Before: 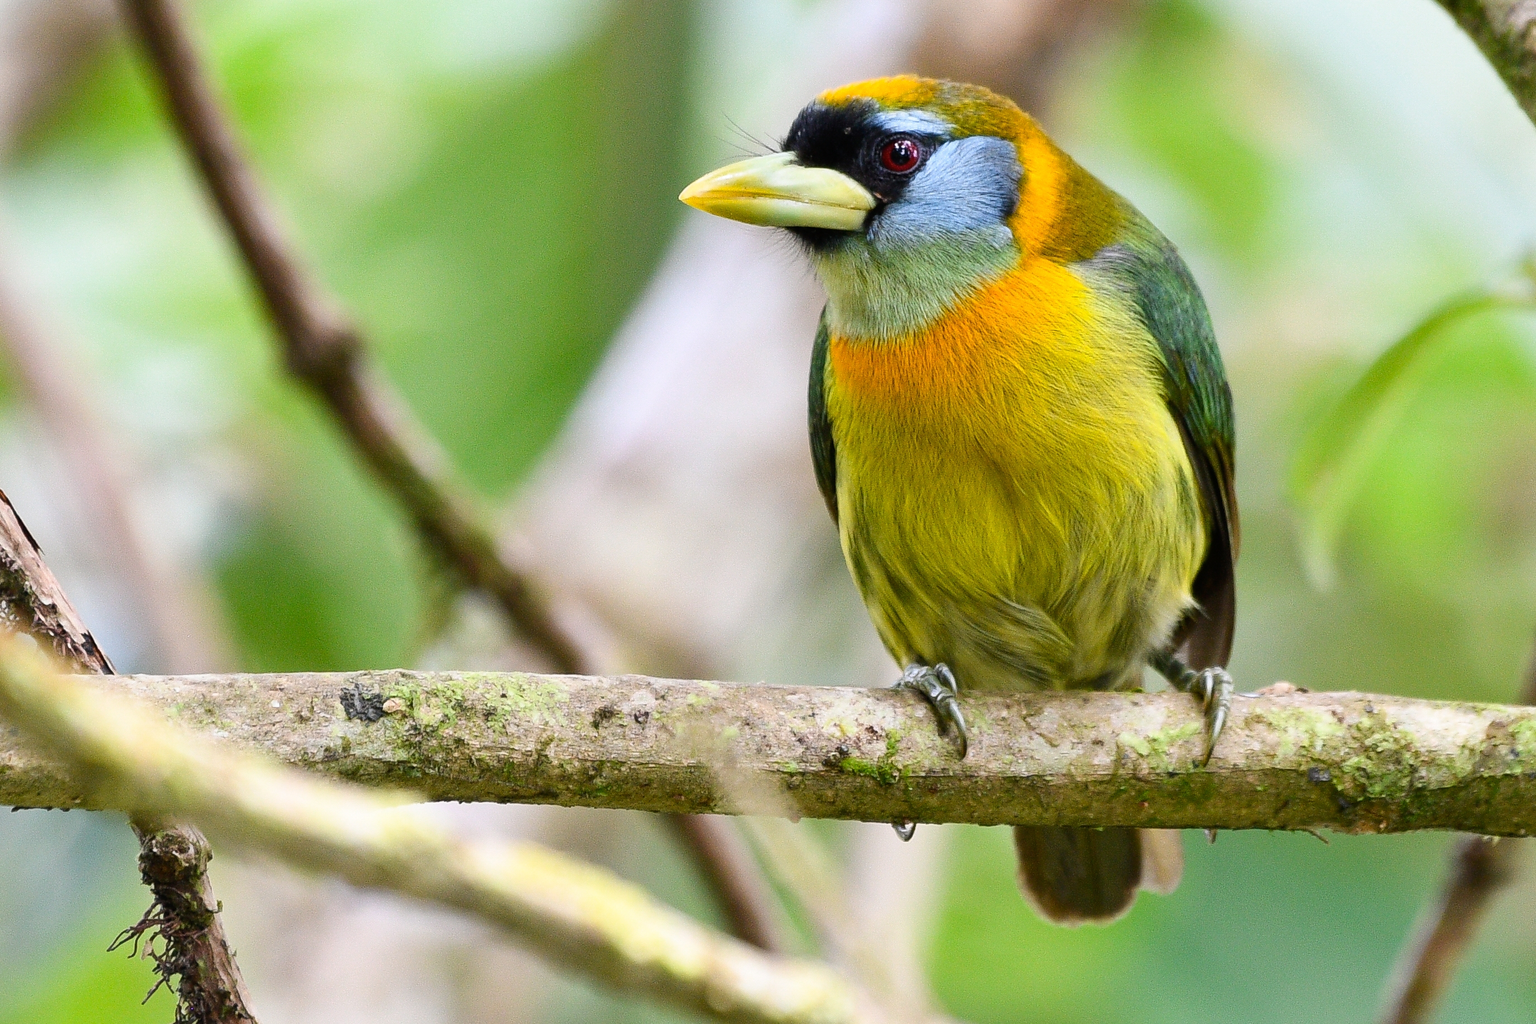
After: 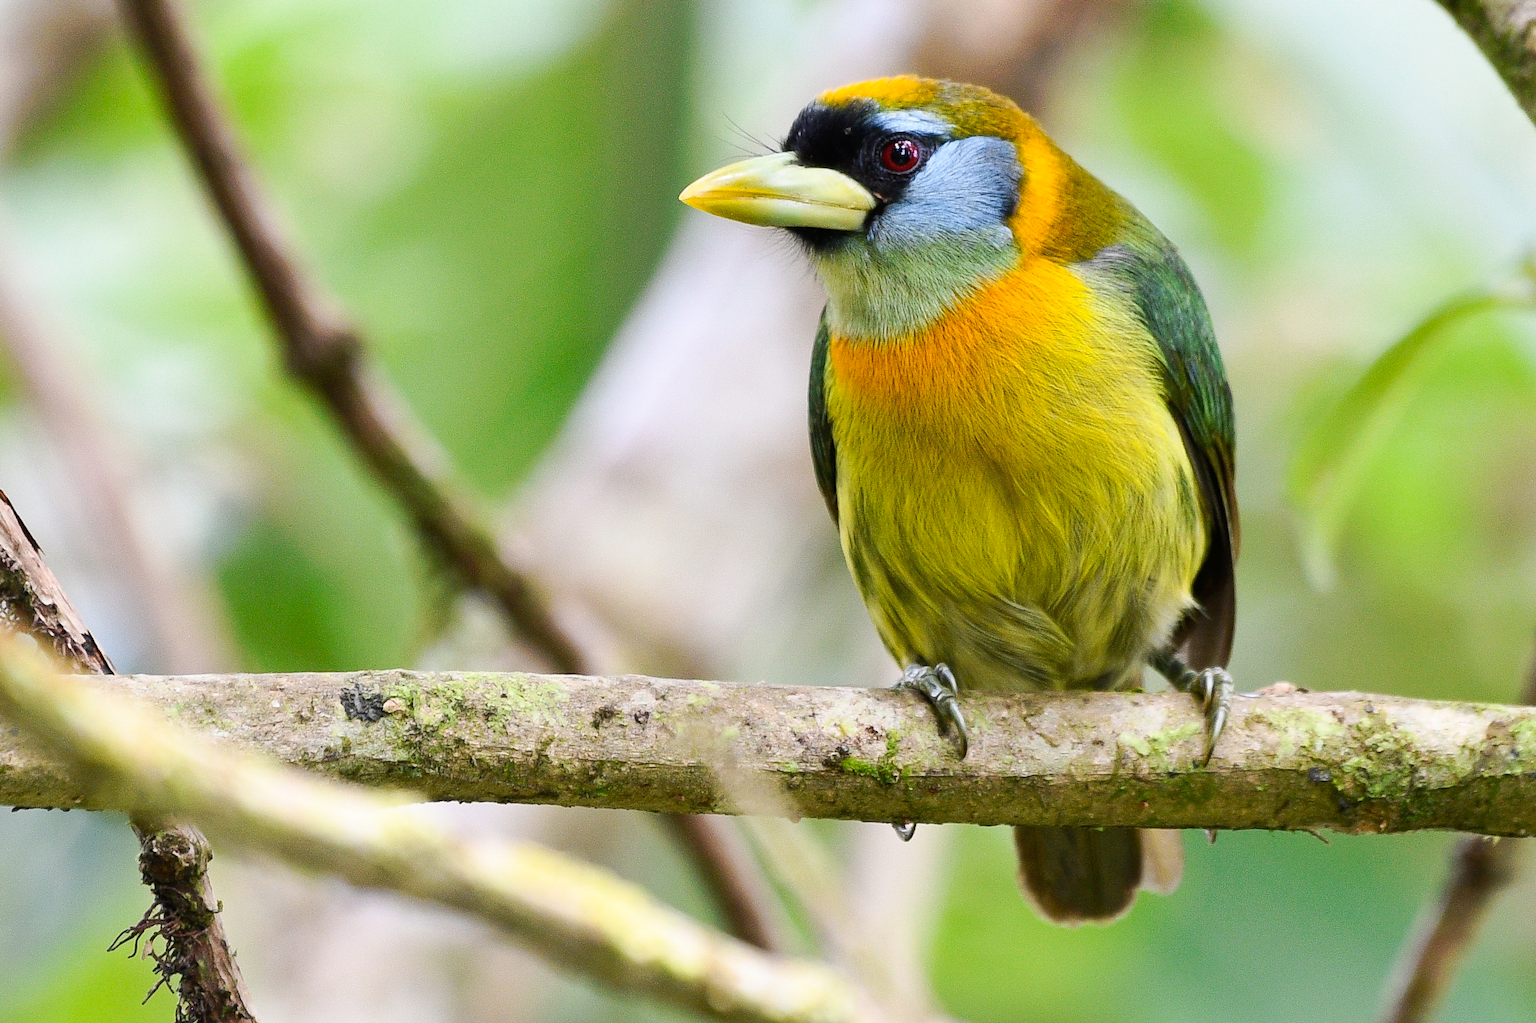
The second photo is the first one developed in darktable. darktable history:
tone curve: curves: ch0 [(0, 0) (0.003, 0.003) (0.011, 0.011) (0.025, 0.025) (0.044, 0.044) (0.069, 0.069) (0.1, 0.099) (0.136, 0.135) (0.177, 0.177) (0.224, 0.224) (0.277, 0.276) (0.335, 0.334) (0.399, 0.398) (0.468, 0.467) (0.543, 0.565) (0.623, 0.641) (0.709, 0.723) (0.801, 0.81) (0.898, 0.902) (1, 1)], preserve colors none
